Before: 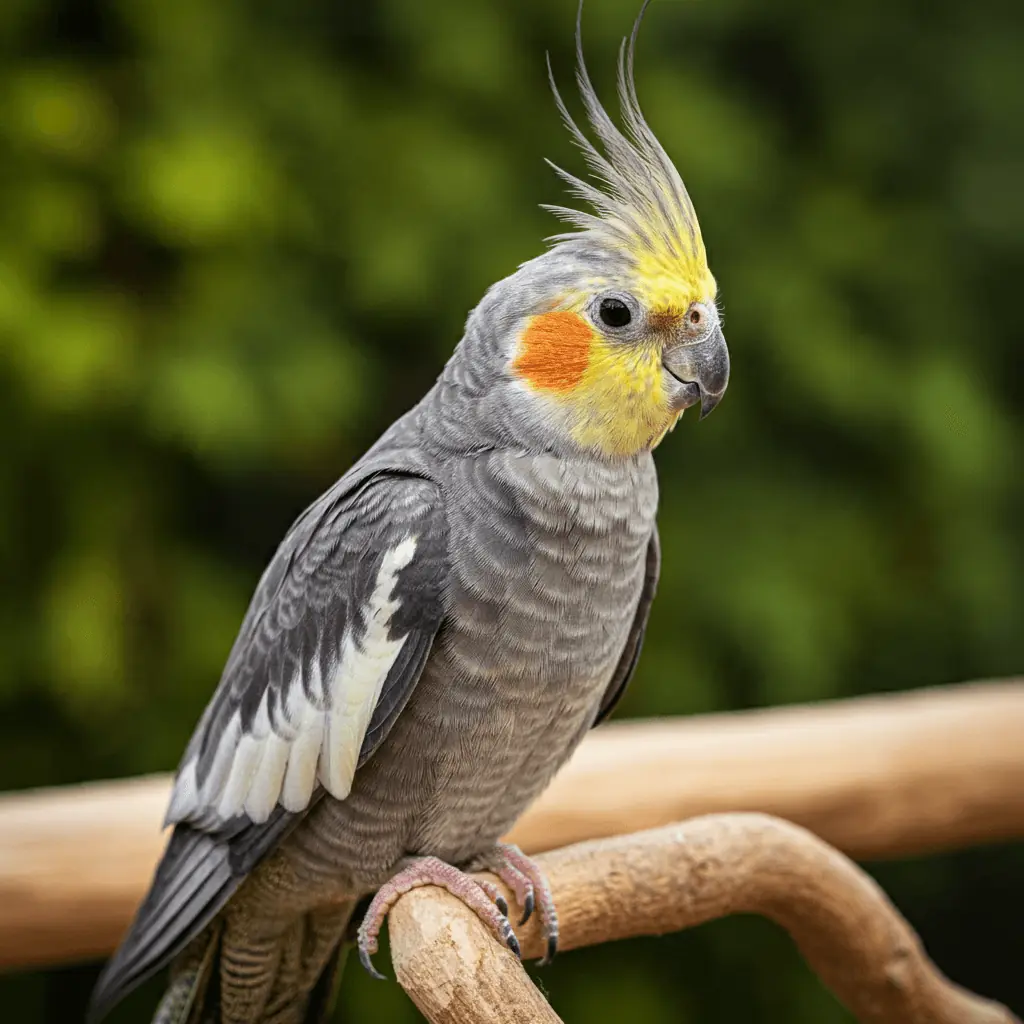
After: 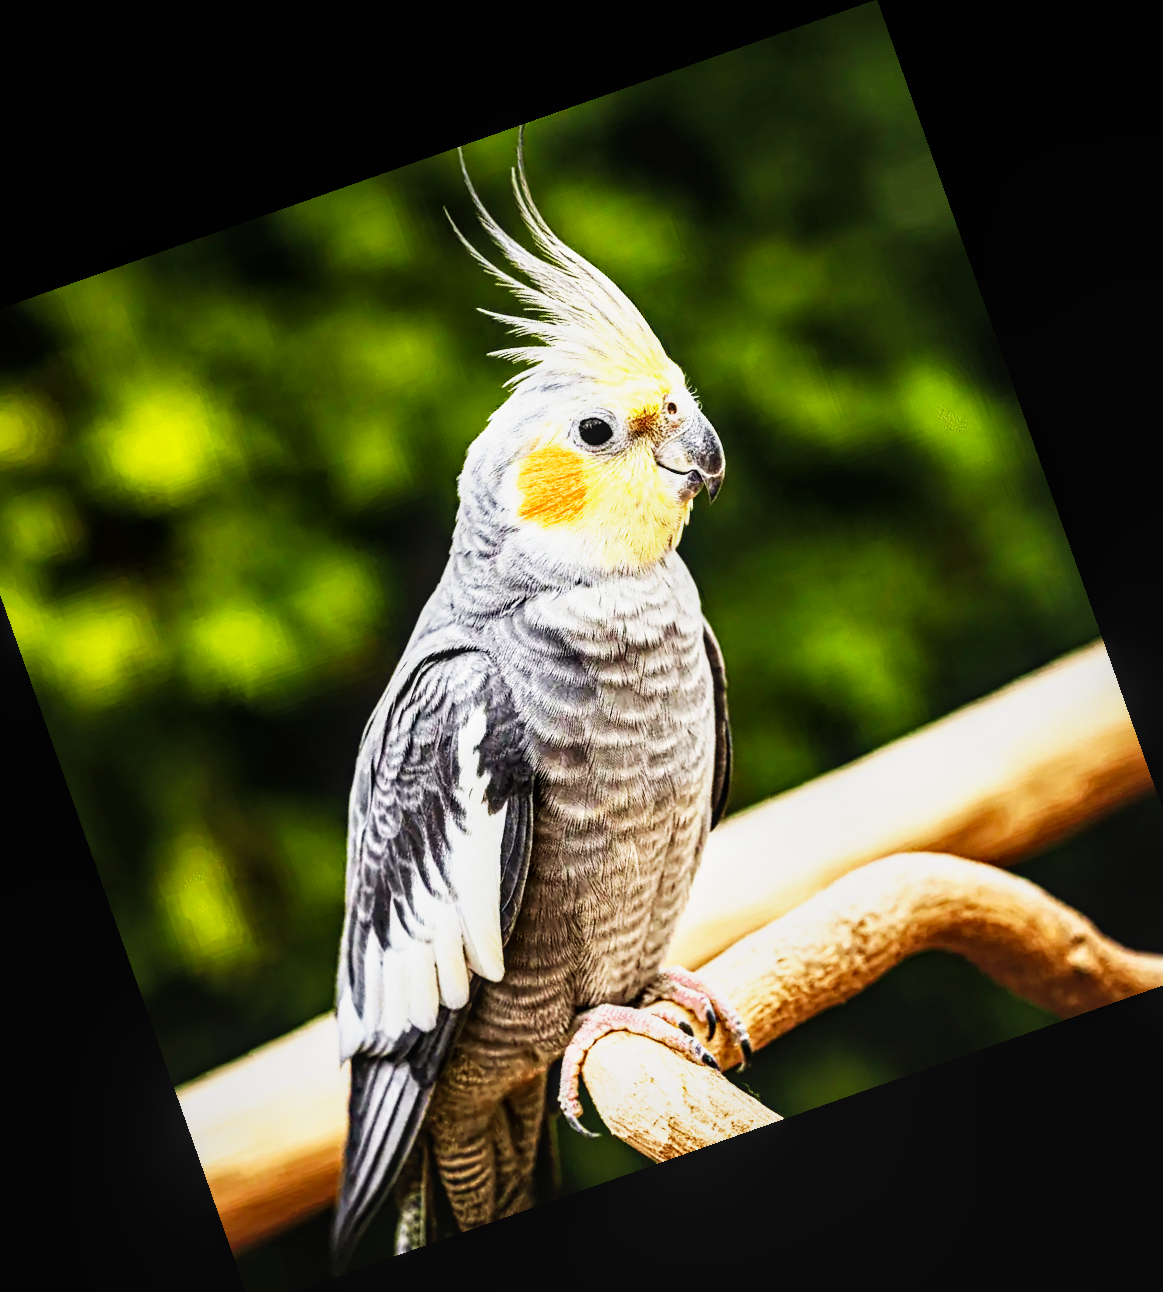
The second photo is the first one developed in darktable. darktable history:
crop and rotate: angle 19.43°, left 6.812%, right 4.125%, bottom 1.087%
local contrast: on, module defaults
tone equalizer: -8 EV -0.75 EV, -7 EV -0.7 EV, -6 EV -0.6 EV, -5 EV -0.4 EV, -3 EV 0.4 EV, -2 EV 0.6 EV, -1 EV 0.7 EV, +0 EV 0.75 EV, edges refinement/feathering 500, mask exposure compensation -1.57 EV, preserve details no
base curve: curves: ch0 [(0, 0) (0.007, 0.004) (0.027, 0.03) (0.046, 0.07) (0.207, 0.54) (0.442, 0.872) (0.673, 0.972) (1, 1)], preserve colors none
haze removal: compatibility mode true, adaptive false
velvia: on, module defaults
